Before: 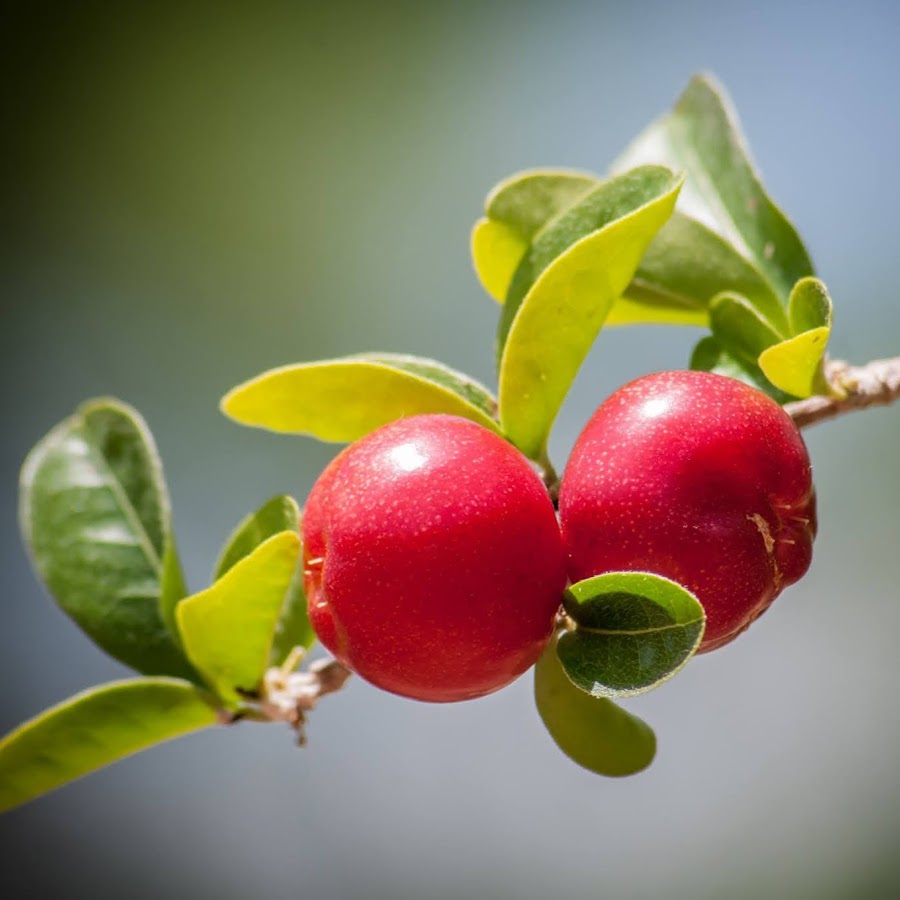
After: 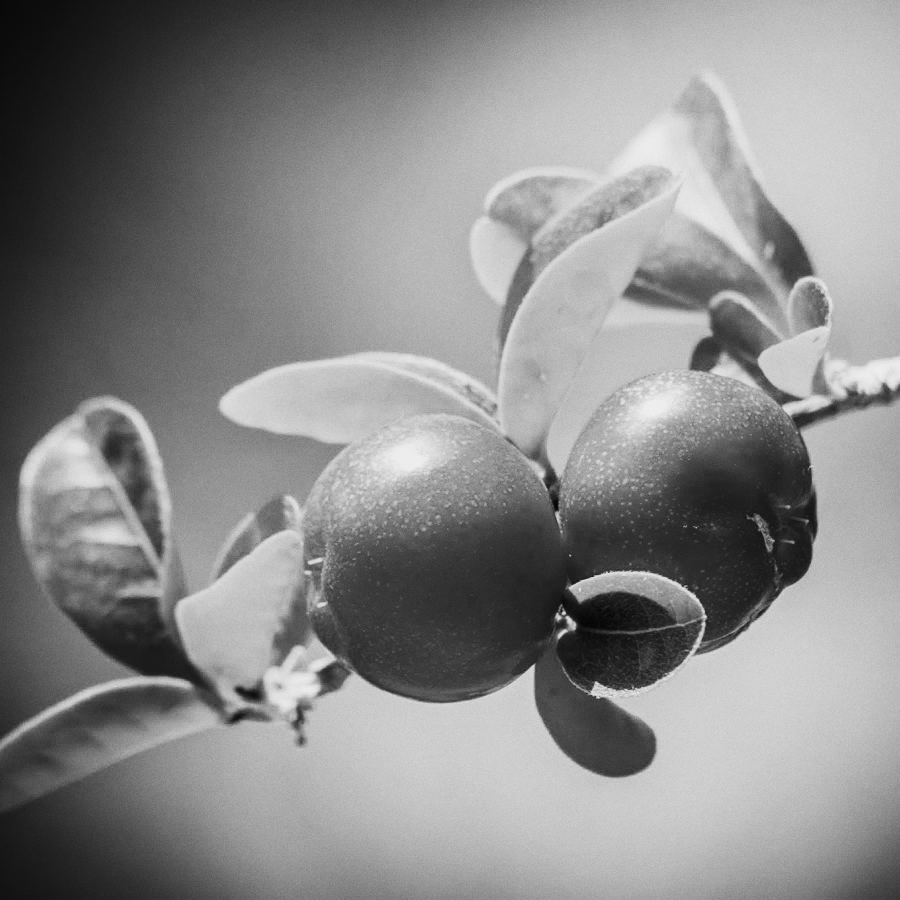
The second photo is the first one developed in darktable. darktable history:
contrast brightness saturation: contrast 0.39, brightness 0.1
grain: coarseness 0.09 ISO, strength 16.61%
monochrome: a 14.95, b -89.96
